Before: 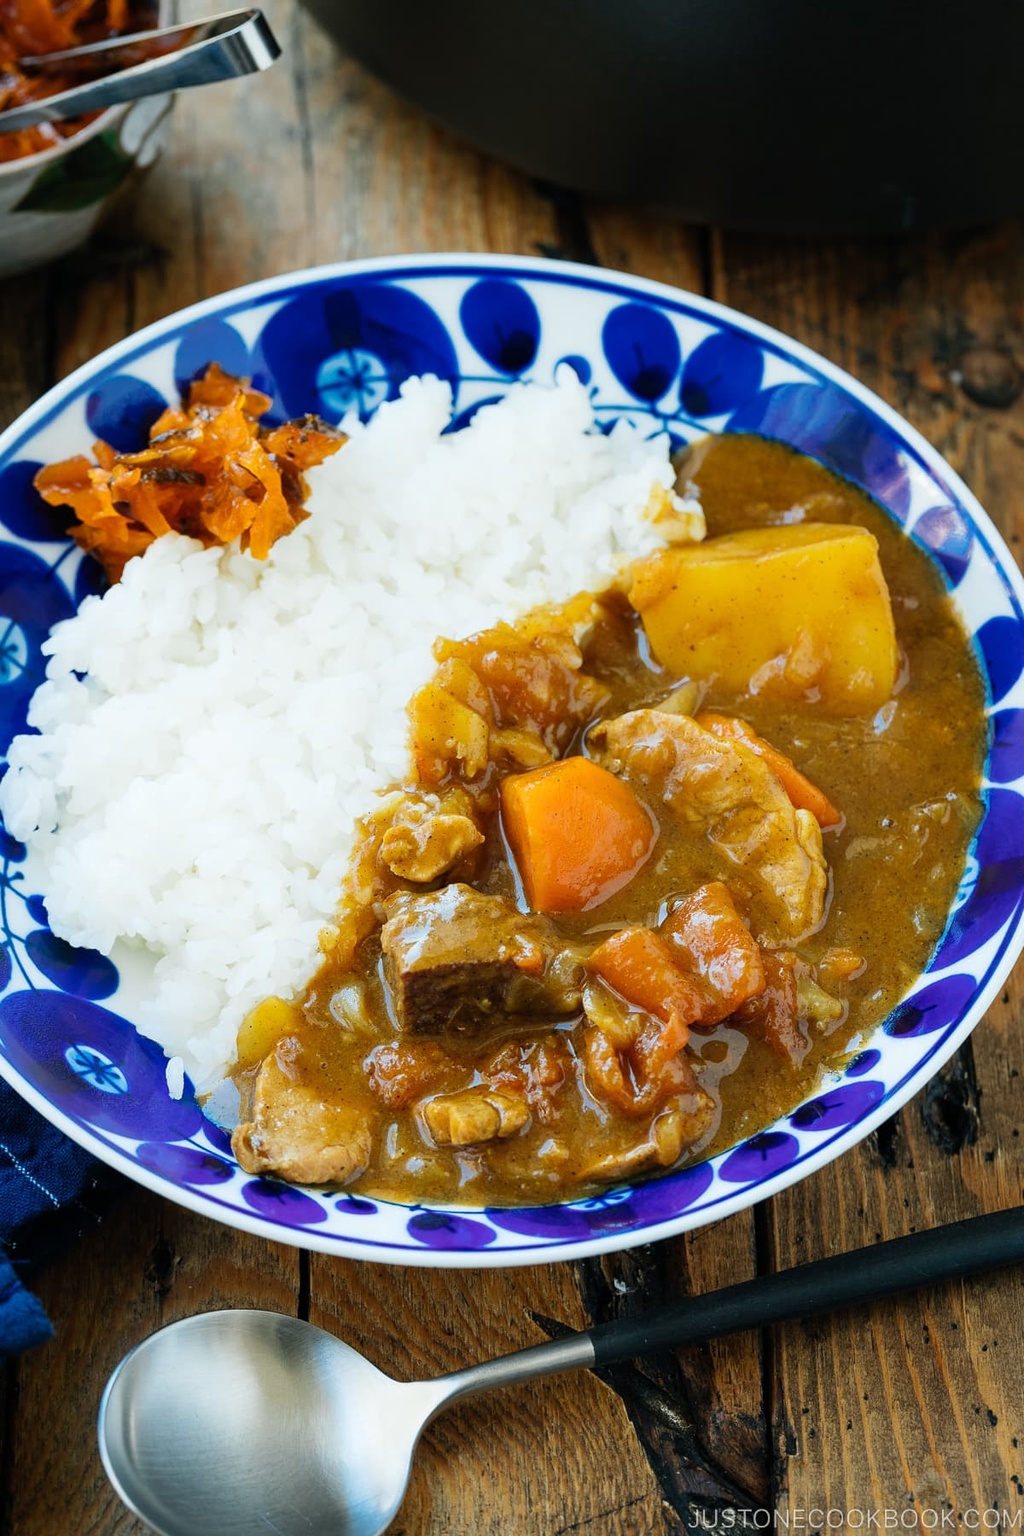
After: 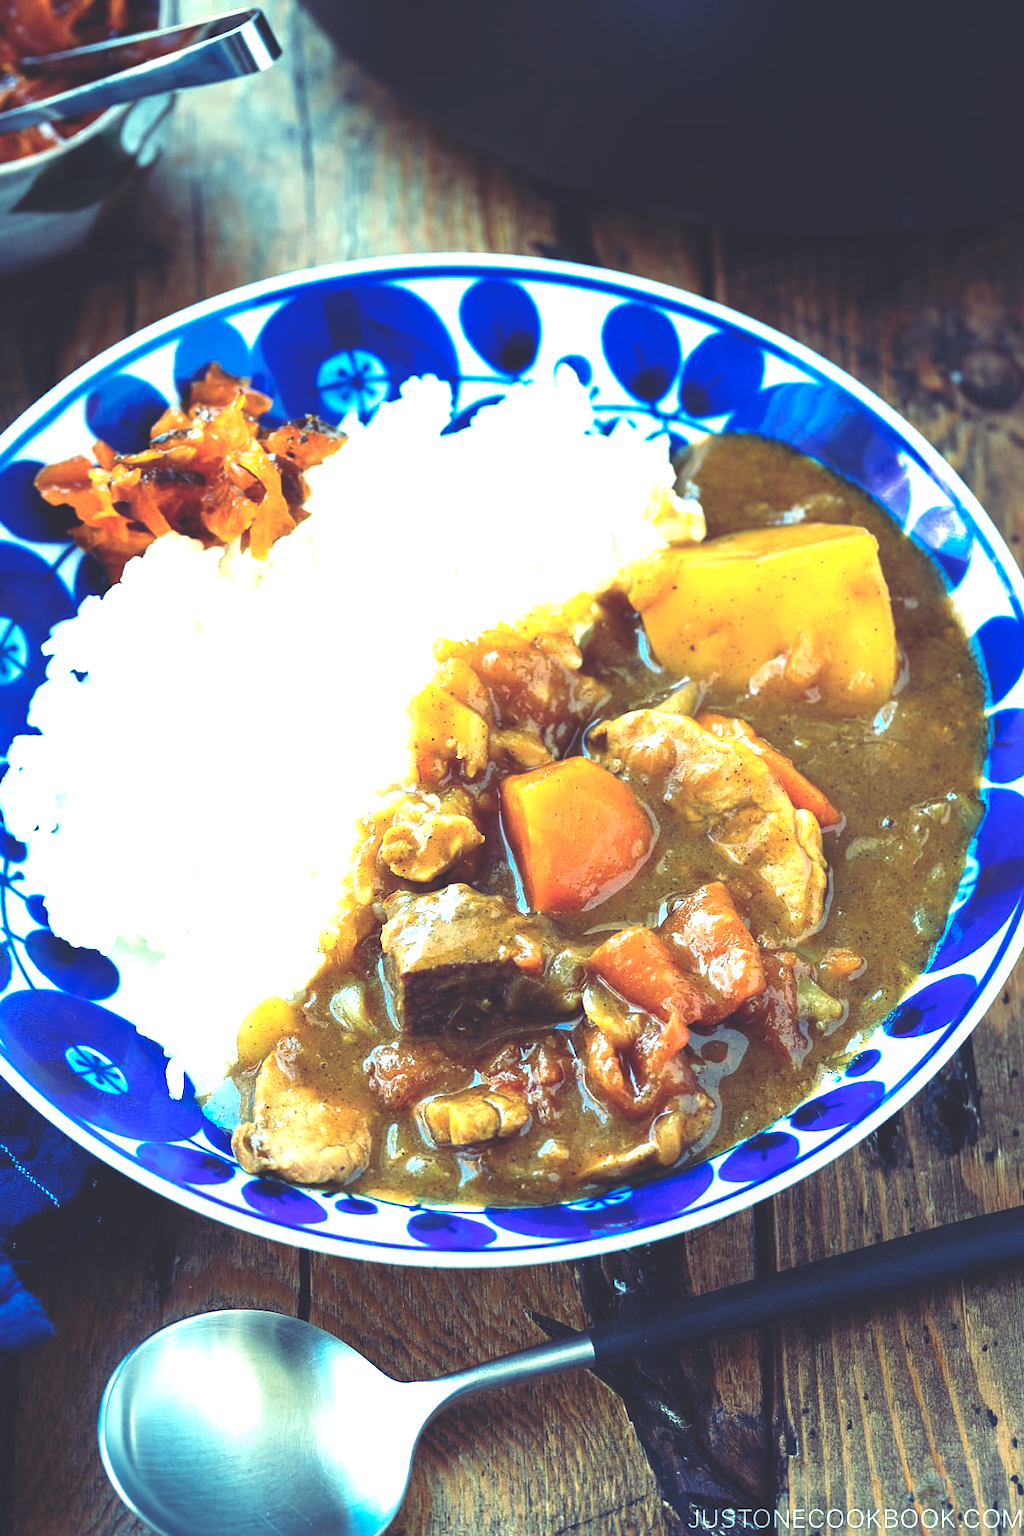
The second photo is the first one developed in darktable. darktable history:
exposure: exposure 1 EV, compensate highlight preservation false
rgb curve: curves: ch0 [(0, 0.186) (0.314, 0.284) (0.576, 0.466) (0.805, 0.691) (0.936, 0.886)]; ch1 [(0, 0.186) (0.314, 0.284) (0.581, 0.534) (0.771, 0.746) (0.936, 0.958)]; ch2 [(0, 0.216) (0.275, 0.39) (1, 1)], mode RGB, independent channels, compensate middle gray true, preserve colors none
